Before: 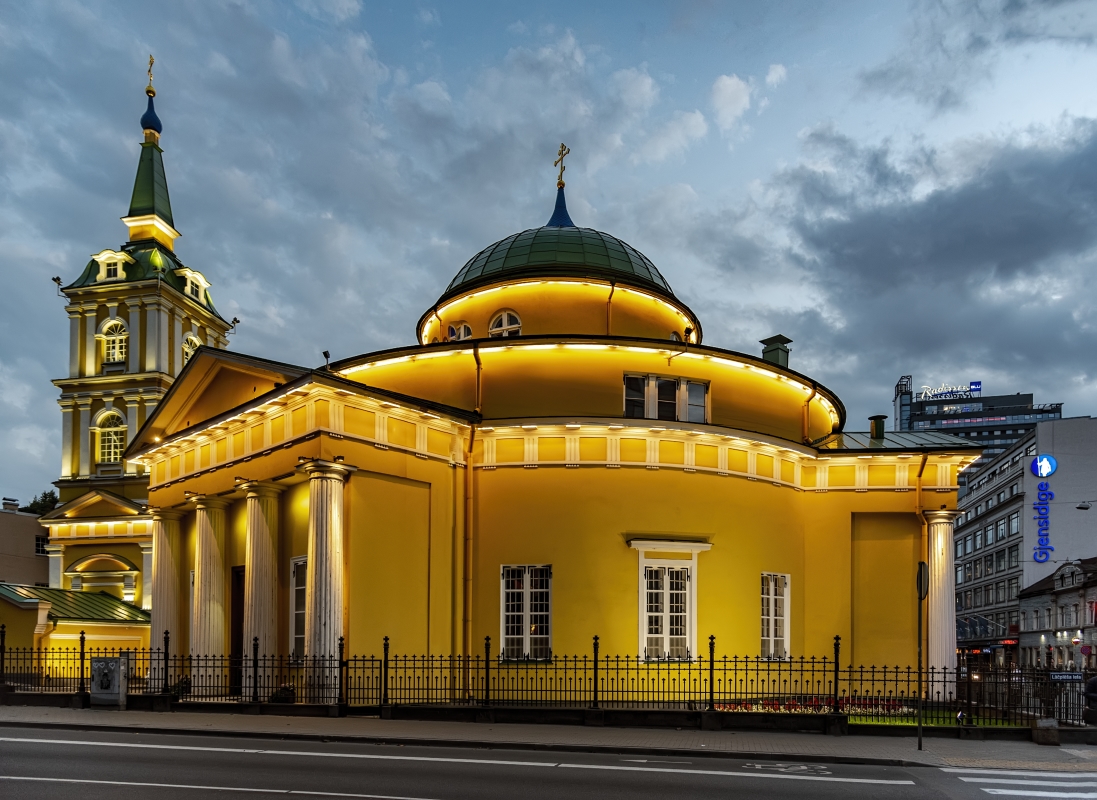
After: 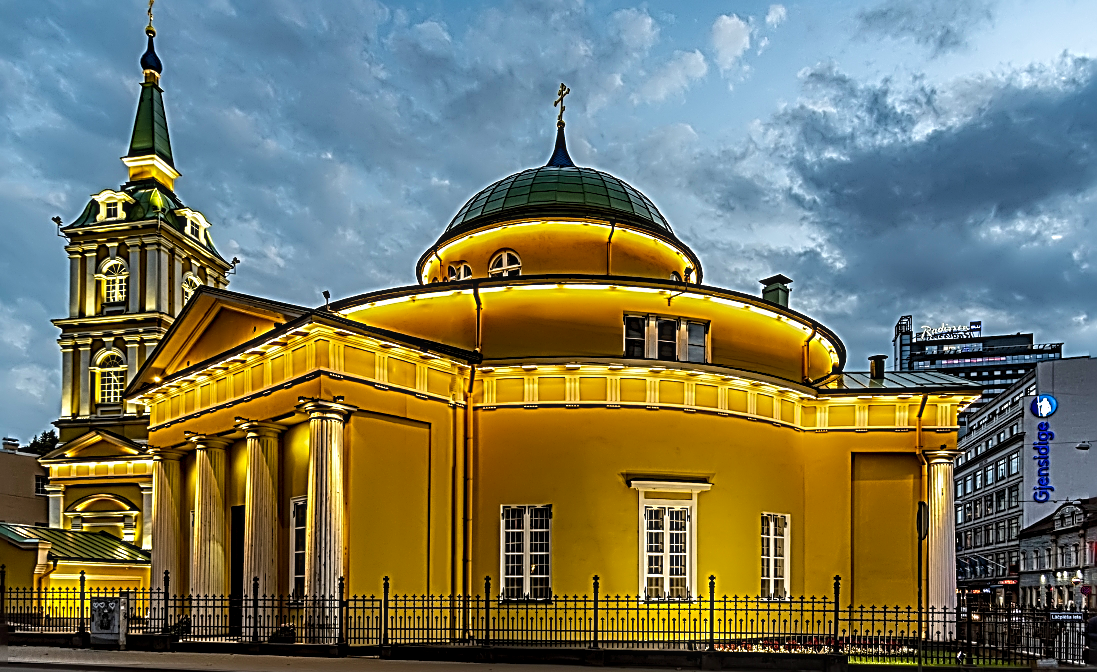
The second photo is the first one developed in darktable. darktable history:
velvia: on, module defaults
sharpen: radius 3.155, amount 1.746
color balance rgb: perceptual saturation grading › global saturation 30.45%
crop: top 7.595%, bottom 8.307%
local contrast: on, module defaults
